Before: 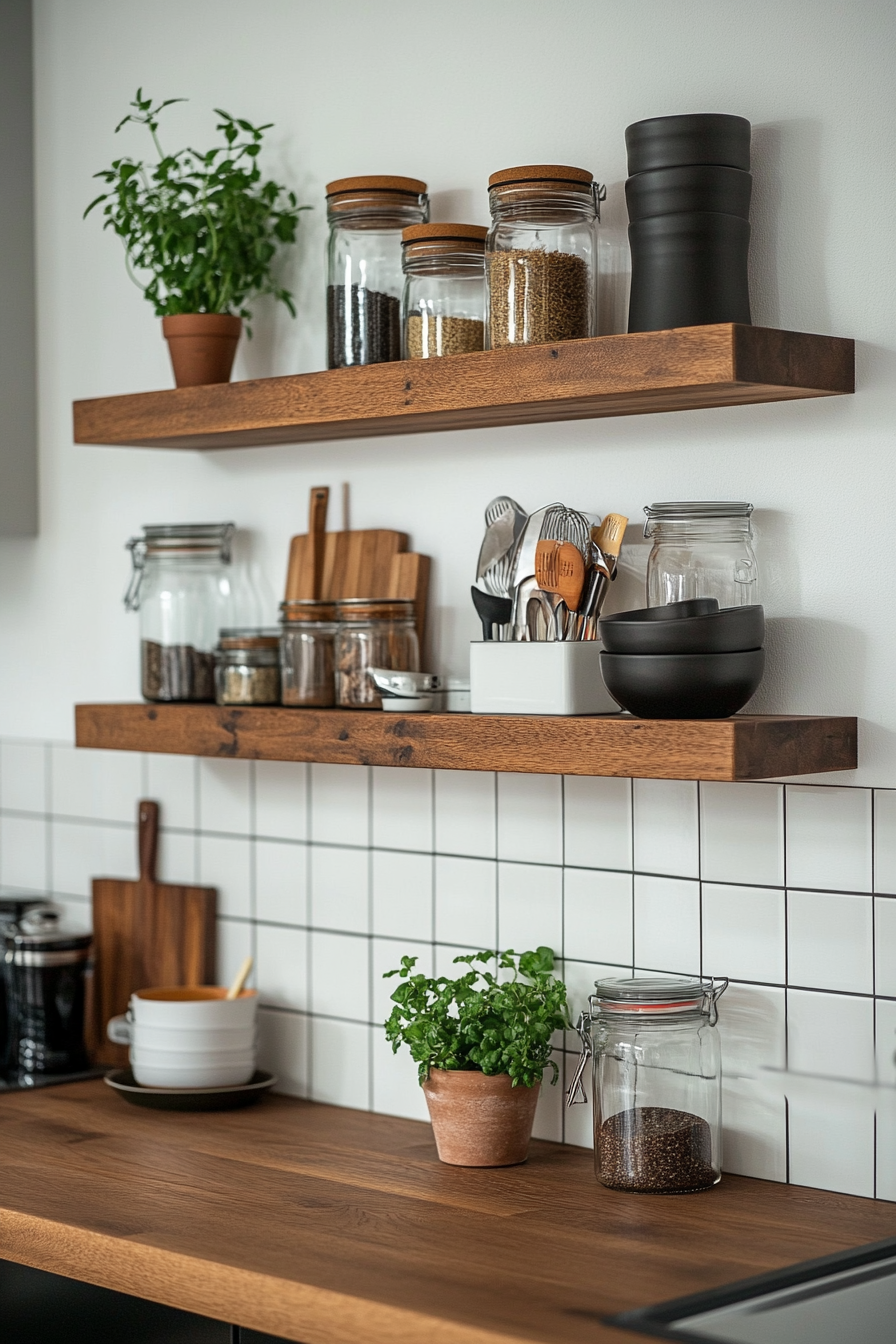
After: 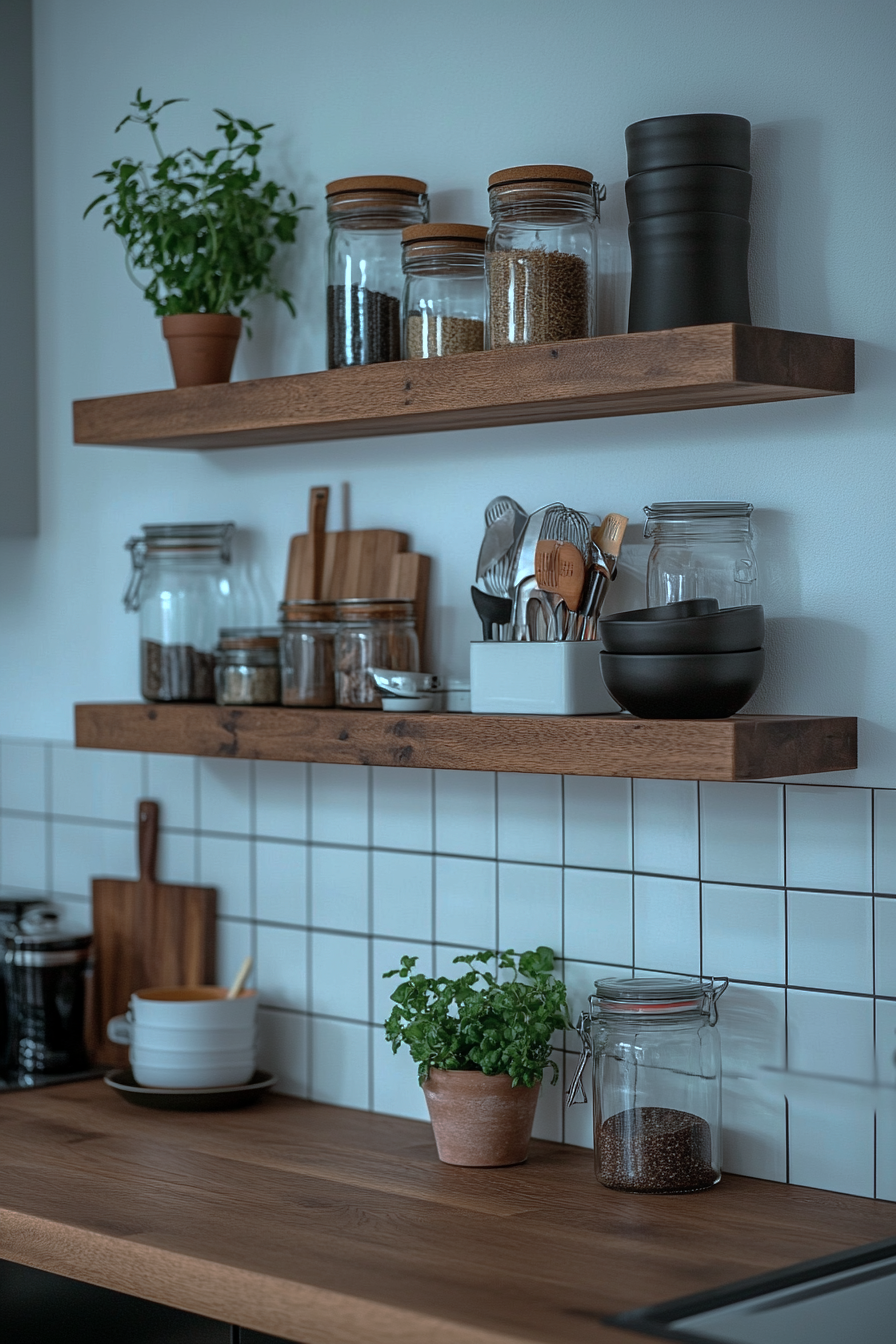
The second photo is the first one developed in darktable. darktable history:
shadows and highlights: shadows 20.8, highlights -35.41, soften with gaussian
color correction: highlights a* -9.41, highlights b* -22.37
base curve: curves: ch0 [(0, 0) (0.841, 0.609) (1, 1)], preserve colors none
